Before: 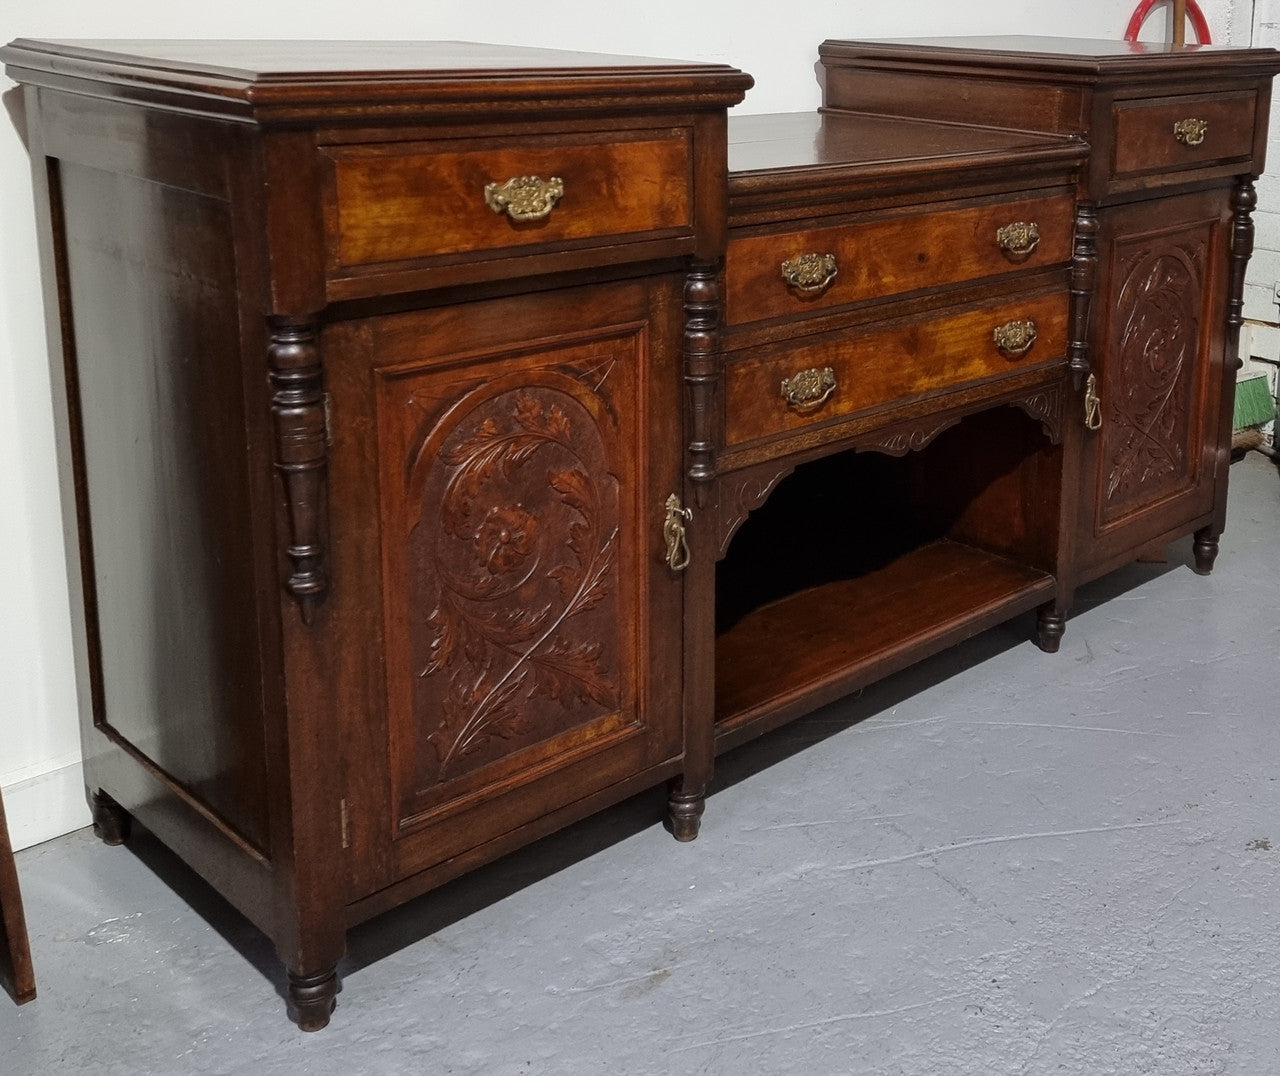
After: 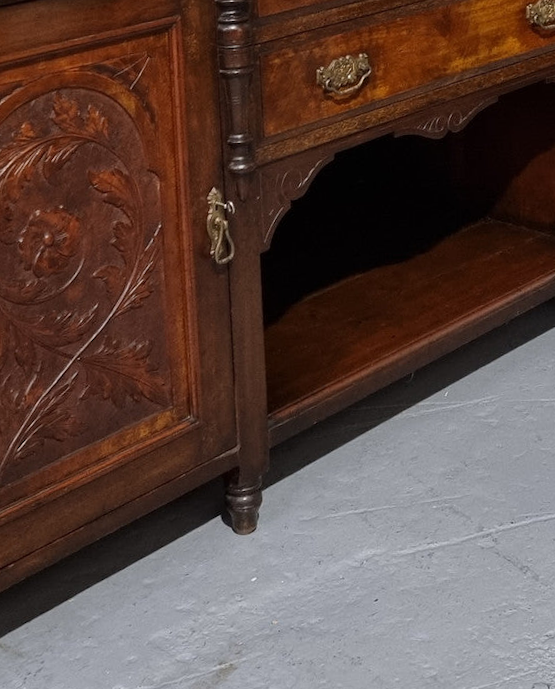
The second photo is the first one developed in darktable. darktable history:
crop: left 35.432%, top 26.233%, right 20.145%, bottom 3.432%
rotate and perspective: rotation -3°, crop left 0.031, crop right 0.968, crop top 0.07, crop bottom 0.93
